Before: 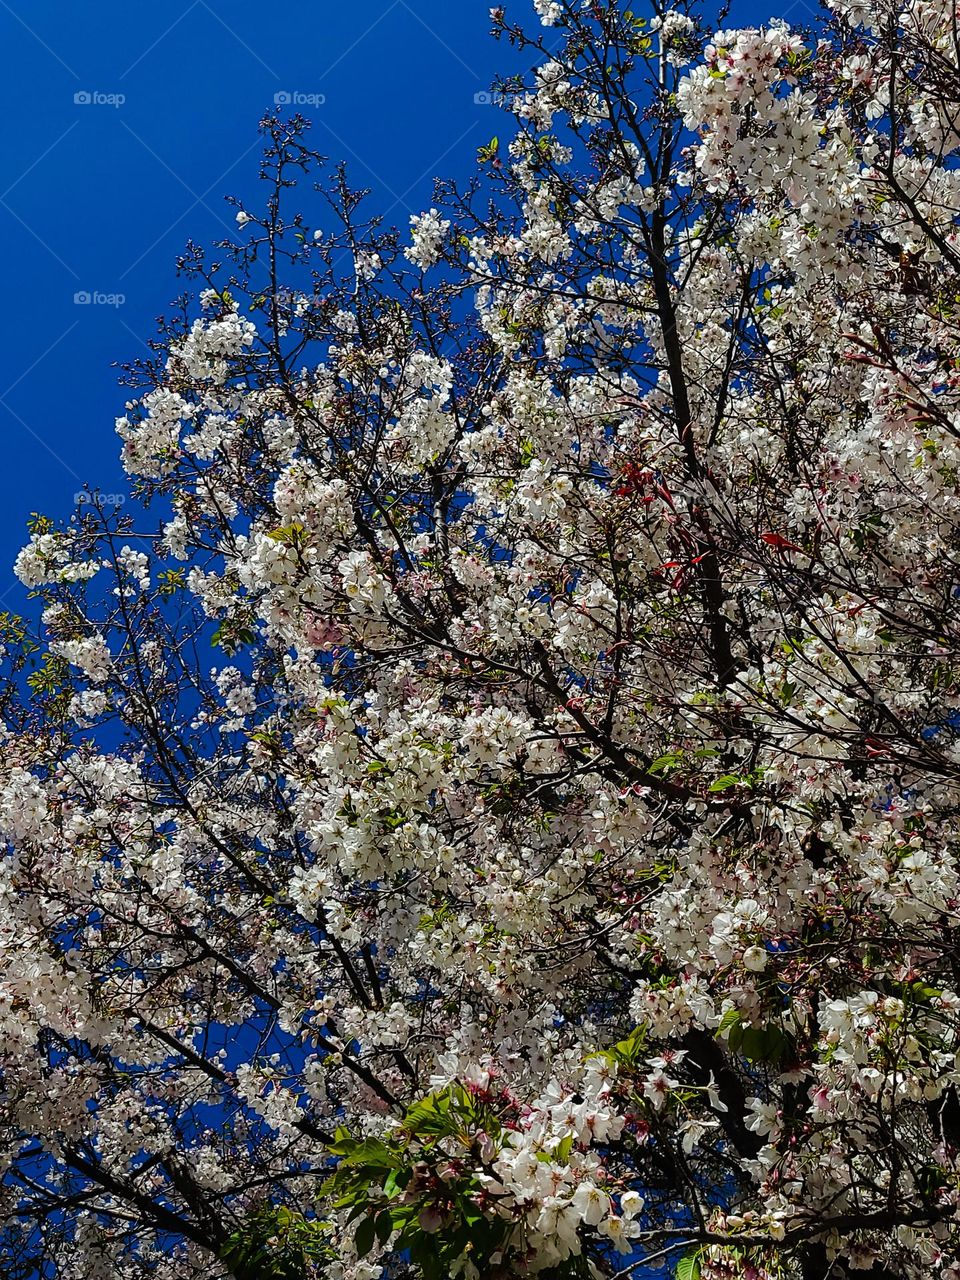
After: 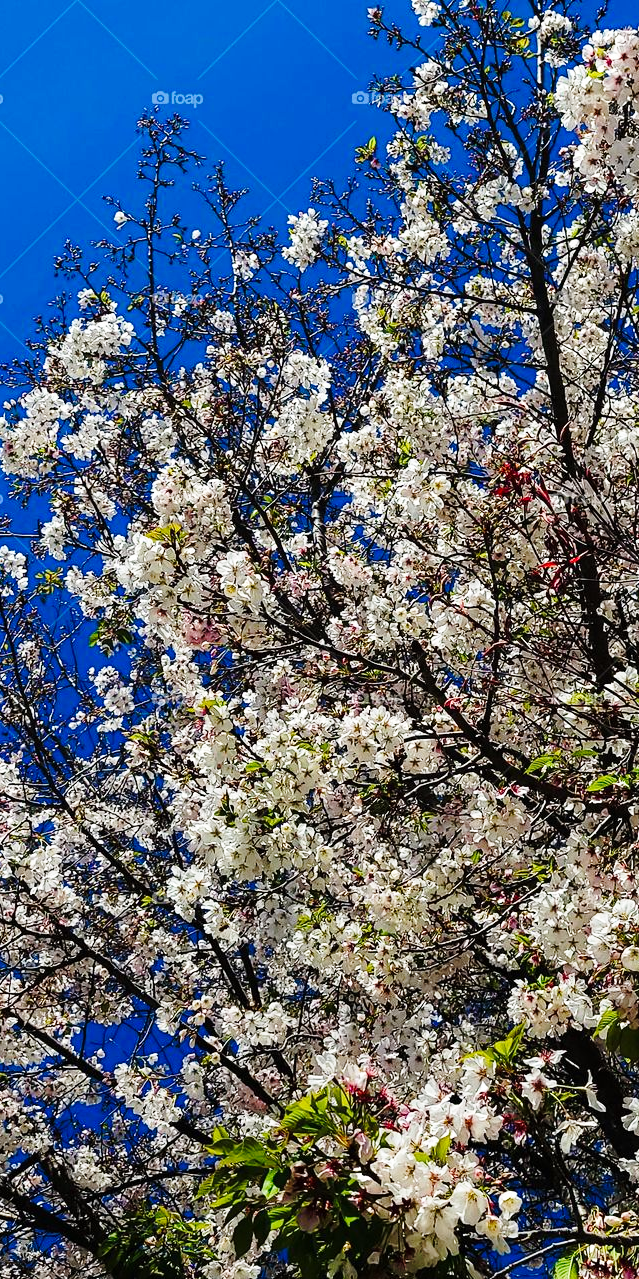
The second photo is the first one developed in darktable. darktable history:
base curve: curves: ch0 [(0, 0) (0.028, 0.03) (0.121, 0.232) (0.46, 0.748) (0.859, 0.968) (1, 1)], preserve colors none
crop and rotate: left 12.788%, right 20.59%
